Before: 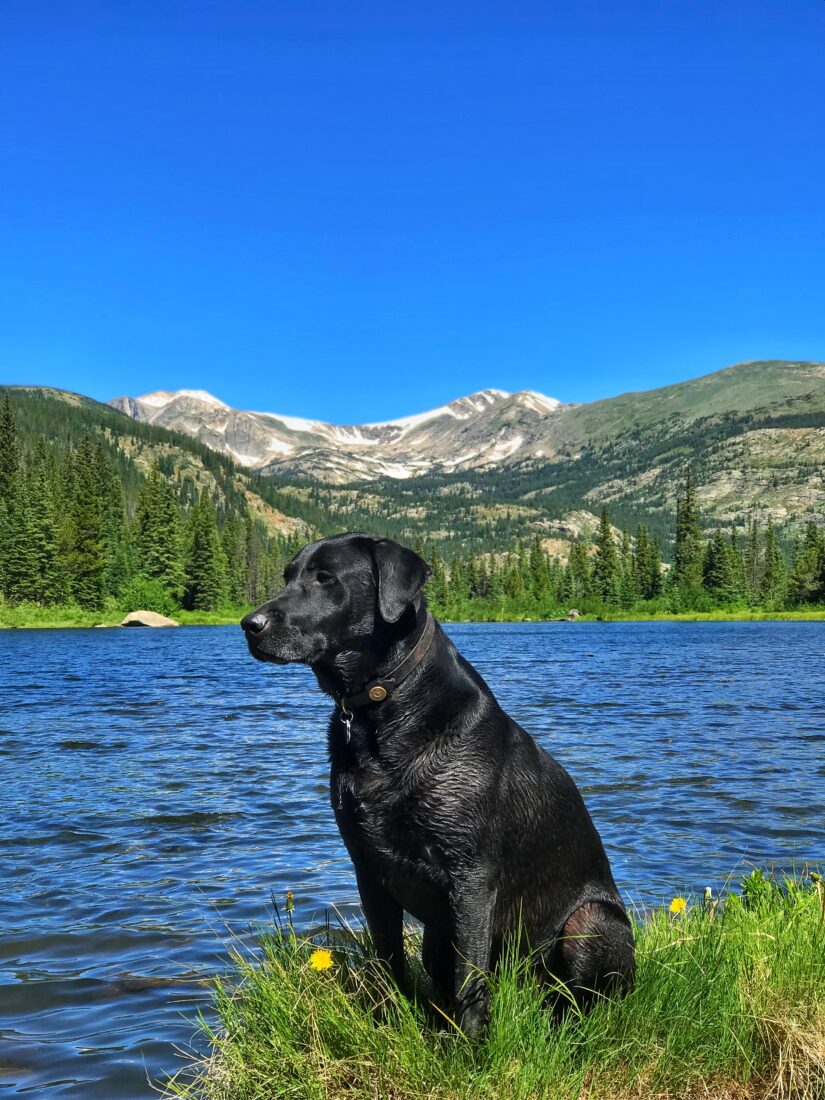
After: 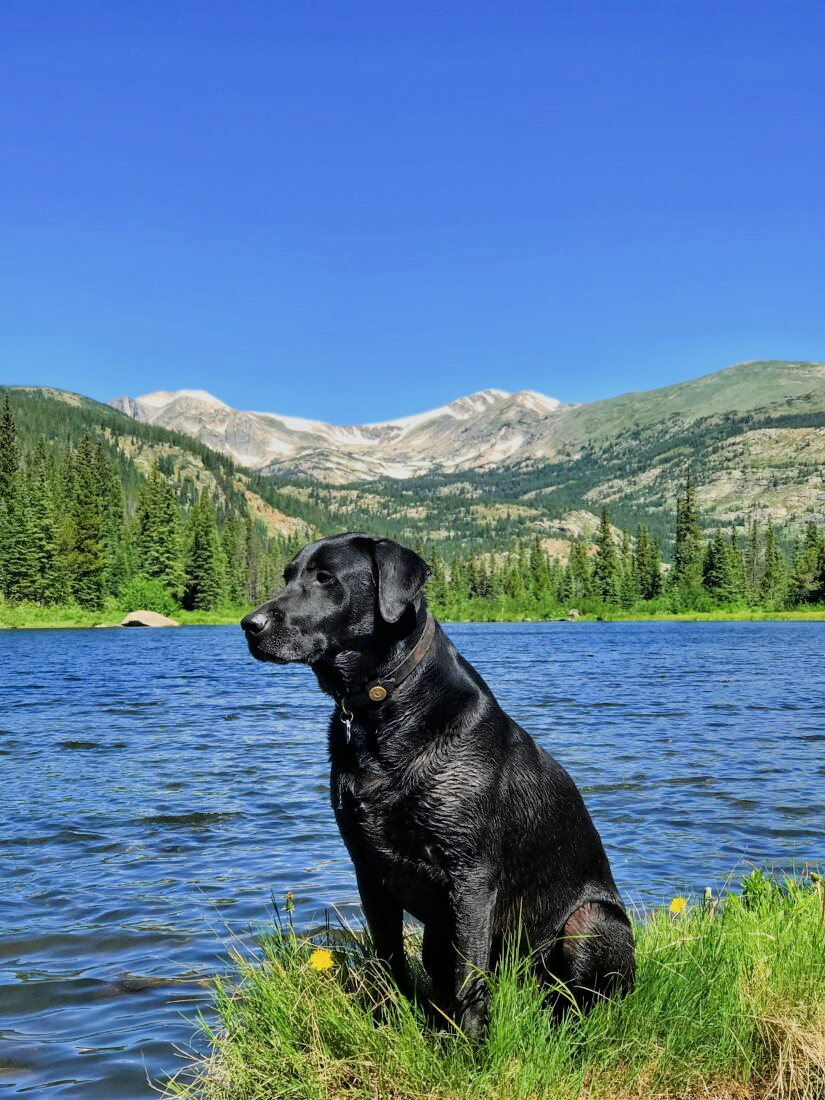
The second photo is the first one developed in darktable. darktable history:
exposure: exposure 0.562 EV, compensate highlight preservation false
filmic rgb: black relative exposure -7.65 EV, white relative exposure 4.56 EV, hardness 3.61, iterations of high-quality reconstruction 0
